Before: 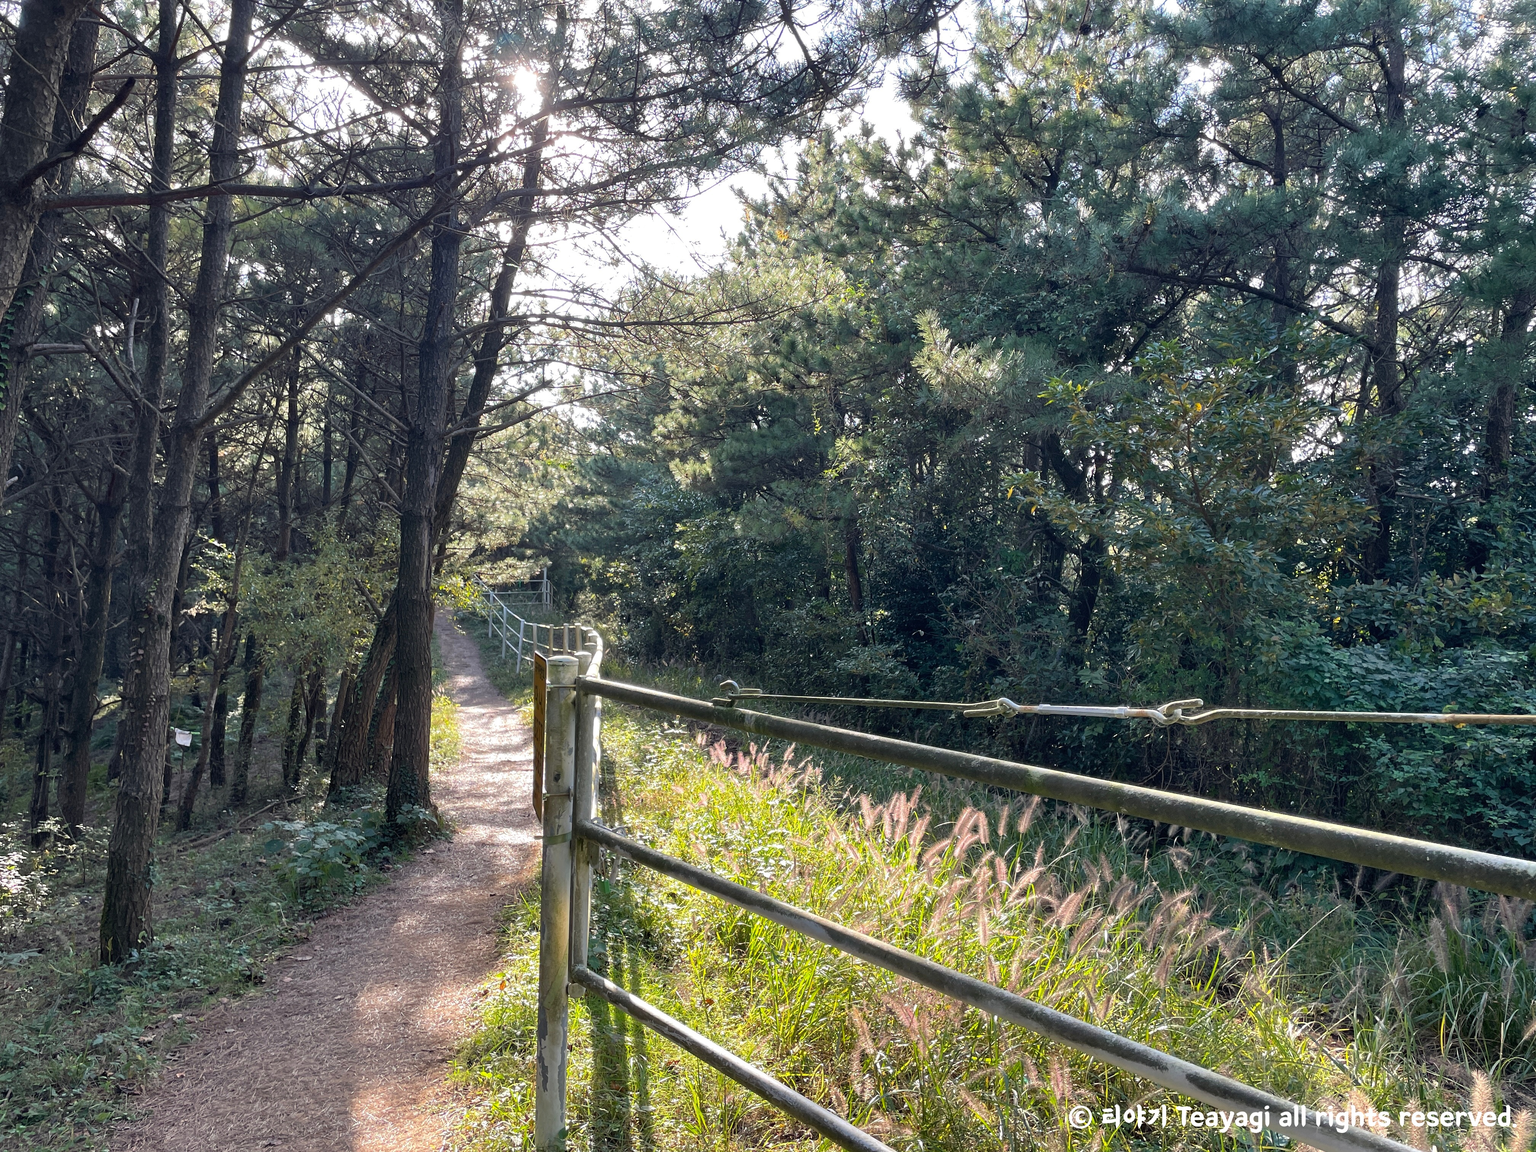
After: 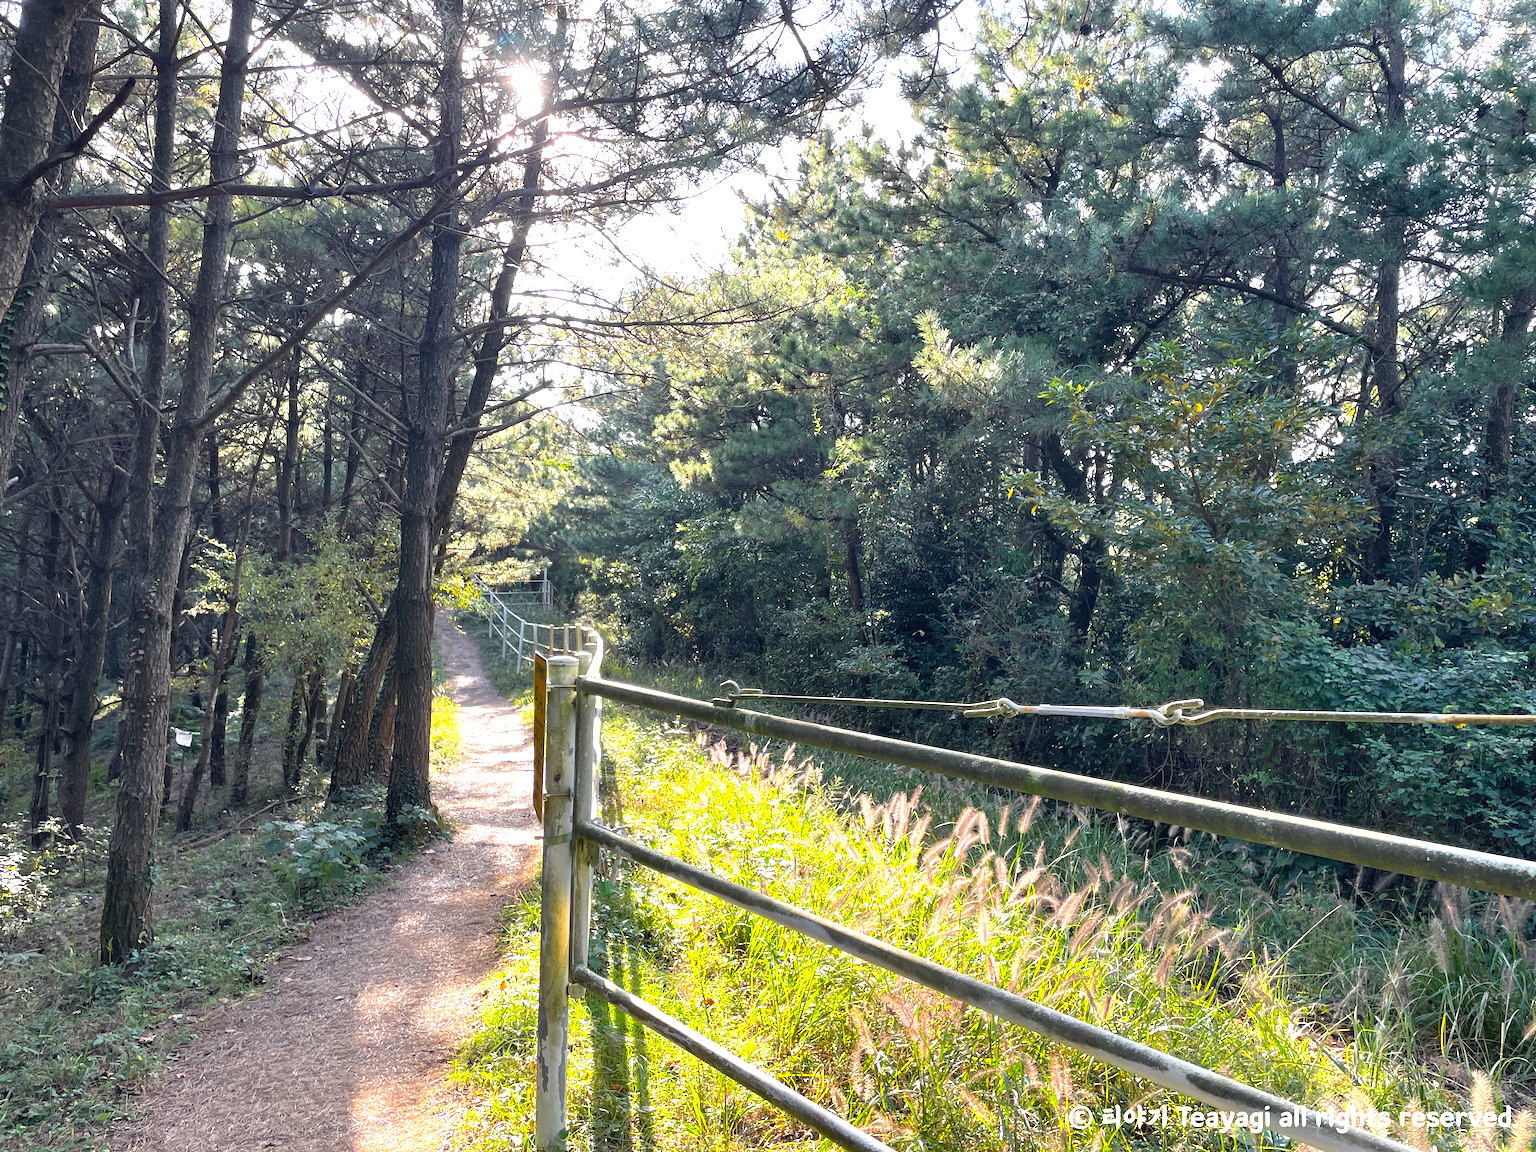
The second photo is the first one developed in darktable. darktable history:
exposure: black level correction 0, exposure 0.7 EV, compensate highlight preservation false
color zones: curves: ch0 [(0.224, 0.526) (0.75, 0.5)]; ch1 [(0.055, 0.526) (0.224, 0.761) (0.377, 0.526) (0.75, 0.5)]
